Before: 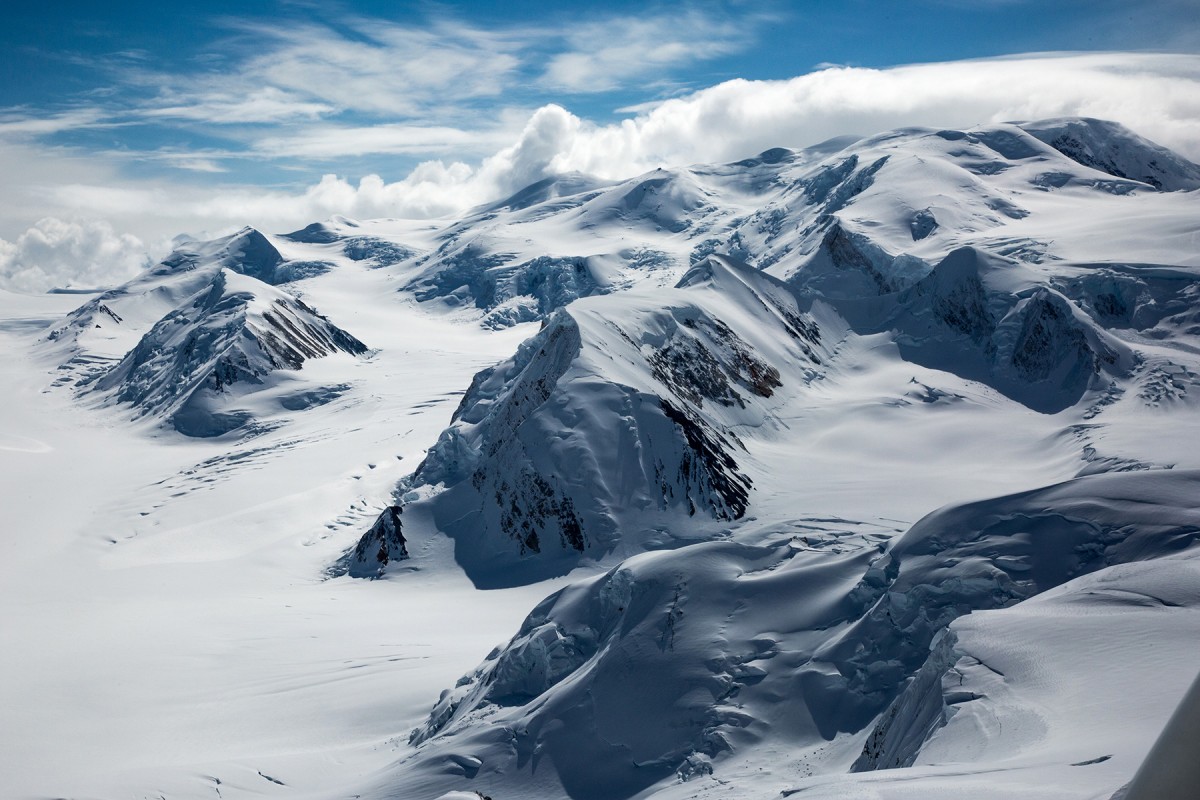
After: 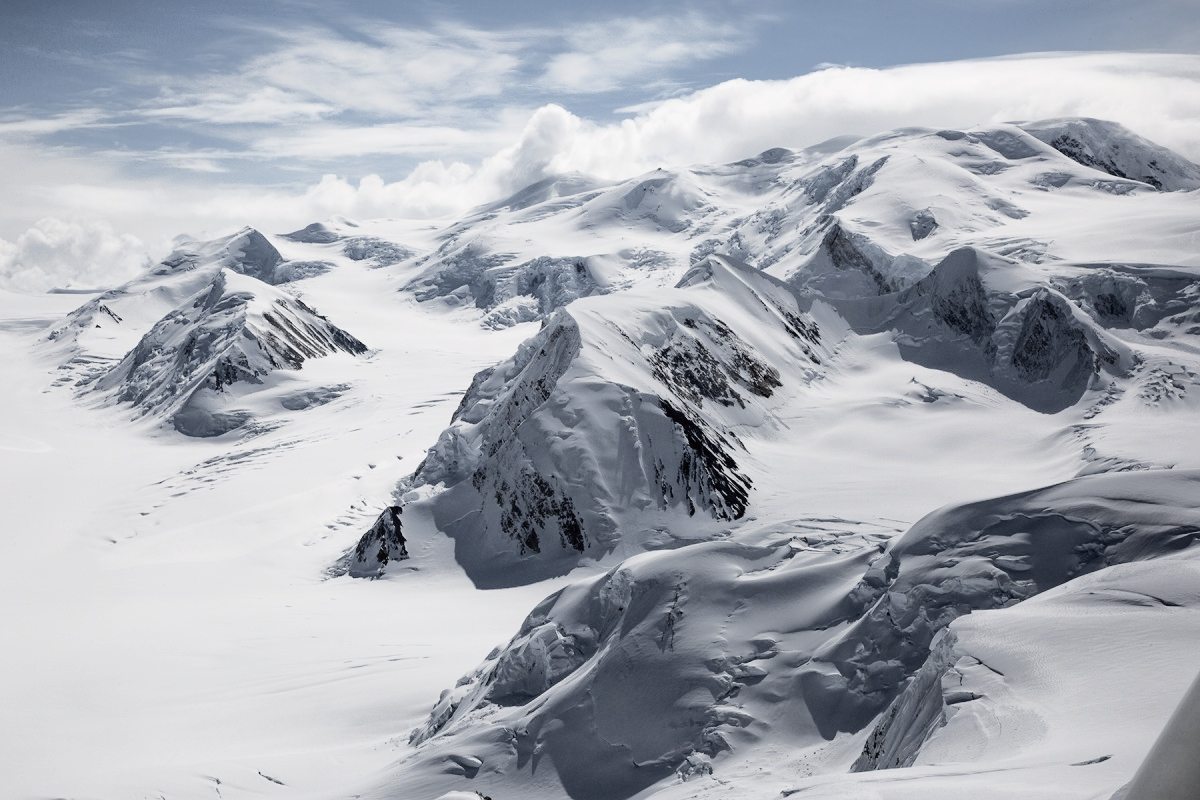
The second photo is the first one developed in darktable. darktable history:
tone curve: curves: ch0 [(0, 0) (0.104, 0.061) (0.239, 0.201) (0.327, 0.317) (0.401, 0.443) (0.489, 0.566) (0.65, 0.68) (0.832, 0.858) (1, 0.977)]; ch1 [(0, 0) (0.161, 0.092) (0.35, 0.33) (0.379, 0.401) (0.447, 0.476) (0.495, 0.499) (0.515, 0.518) (0.534, 0.557) (0.602, 0.625) (0.712, 0.706) (1, 1)]; ch2 [(0, 0) (0.359, 0.372) (0.437, 0.437) (0.502, 0.501) (0.55, 0.534) (0.592, 0.601) (0.647, 0.64) (1, 1)], color space Lab, independent channels, preserve colors none
contrast brightness saturation: brightness 0.18, saturation -0.5
